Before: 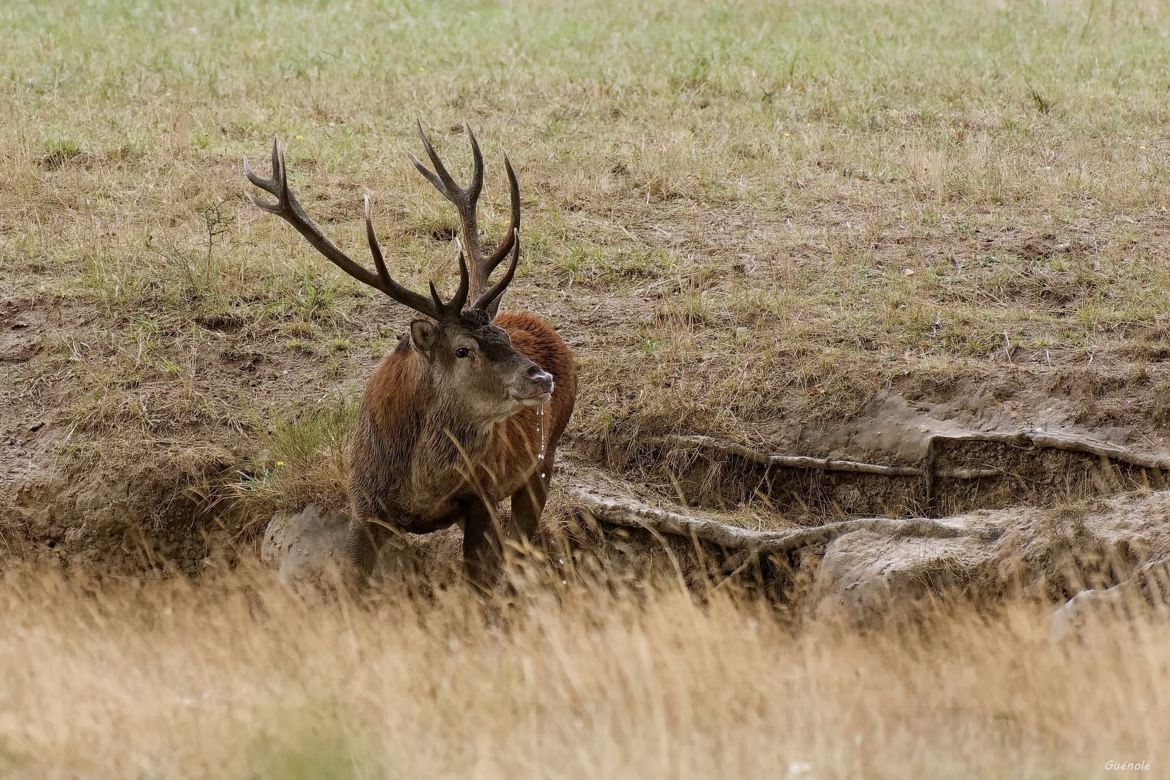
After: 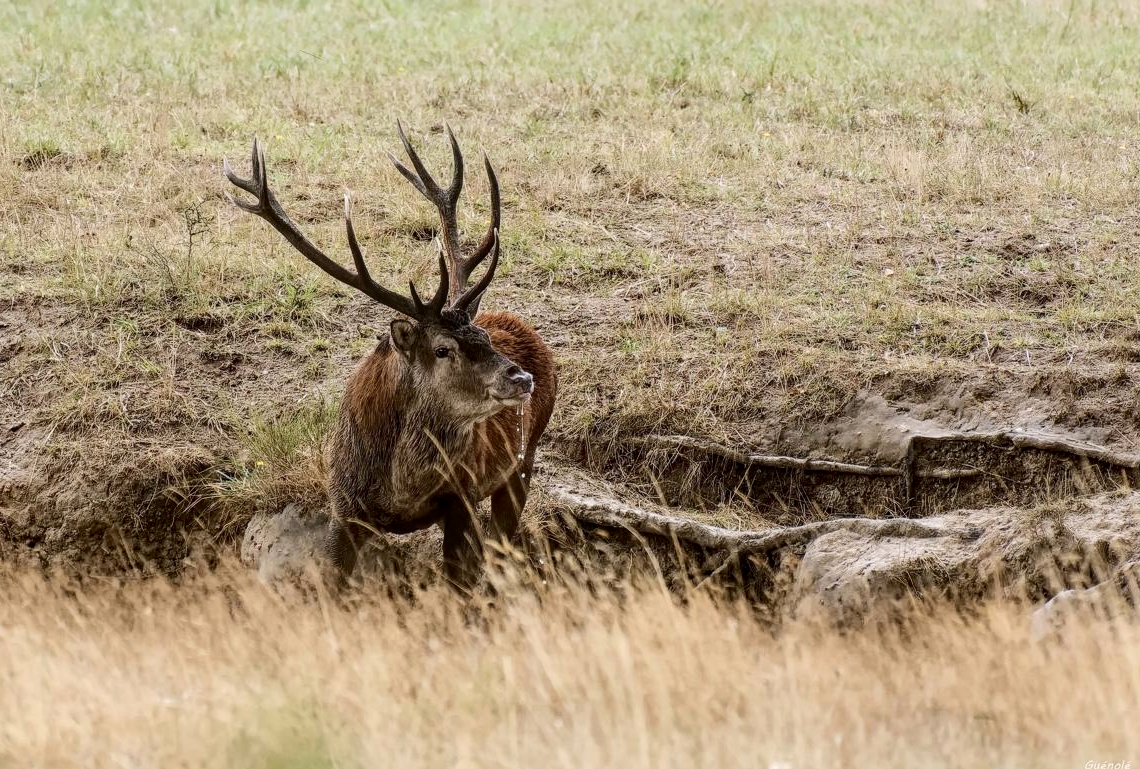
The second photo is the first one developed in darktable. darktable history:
crop and rotate: left 1.751%, right 0.748%, bottom 1.328%
tone curve: curves: ch0 [(0, 0) (0.003, 0.031) (0.011, 0.033) (0.025, 0.036) (0.044, 0.045) (0.069, 0.06) (0.1, 0.079) (0.136, 0.109) (0.177, 0.15) (0.224, 0.192) (0.277, 0.262) (0.335, 0.347) (0.399, 0.433) (0.468, 0.528) (0.543, 0.624) (0.623, 0.705) (0.709, 0.788) (0.801, 0.865) (0.898, 0.933) (1, 1)], color space Lab, independent channels, preserve colors none
local contrast: on, module defaults
exposure: black level correction 0.001, compensate highlight preservation false
